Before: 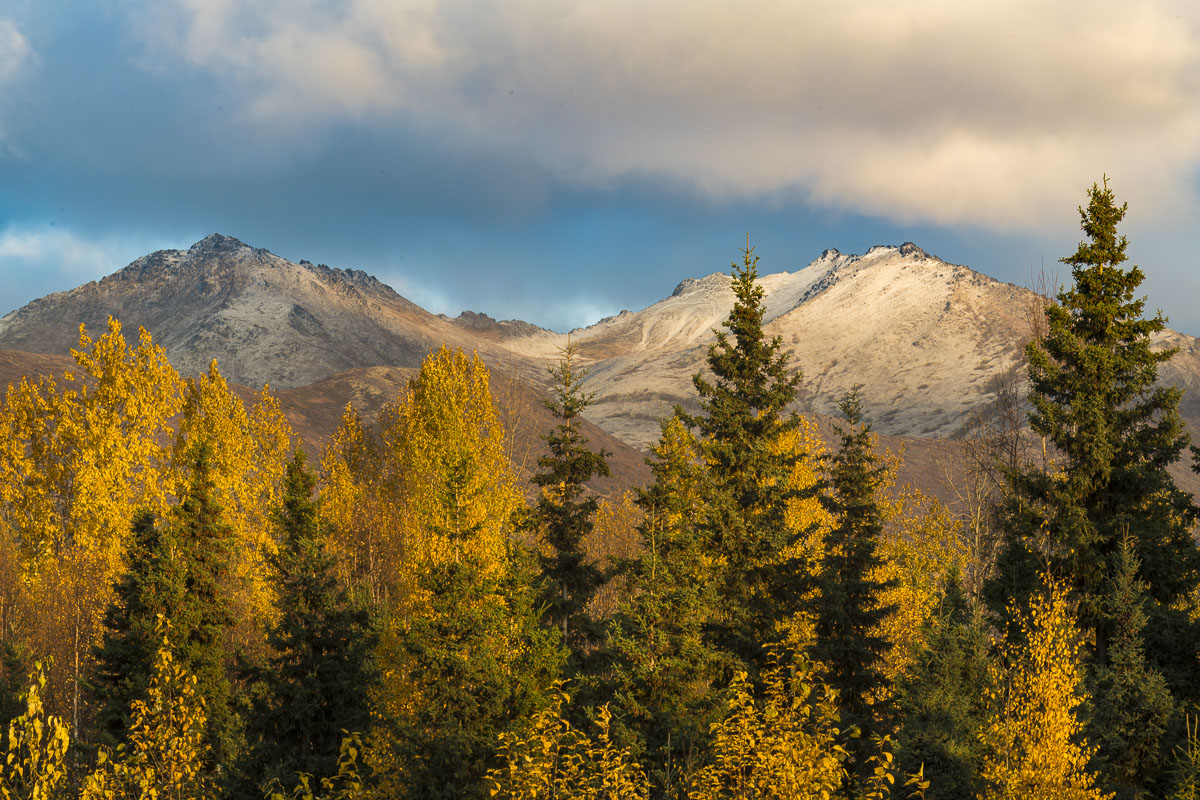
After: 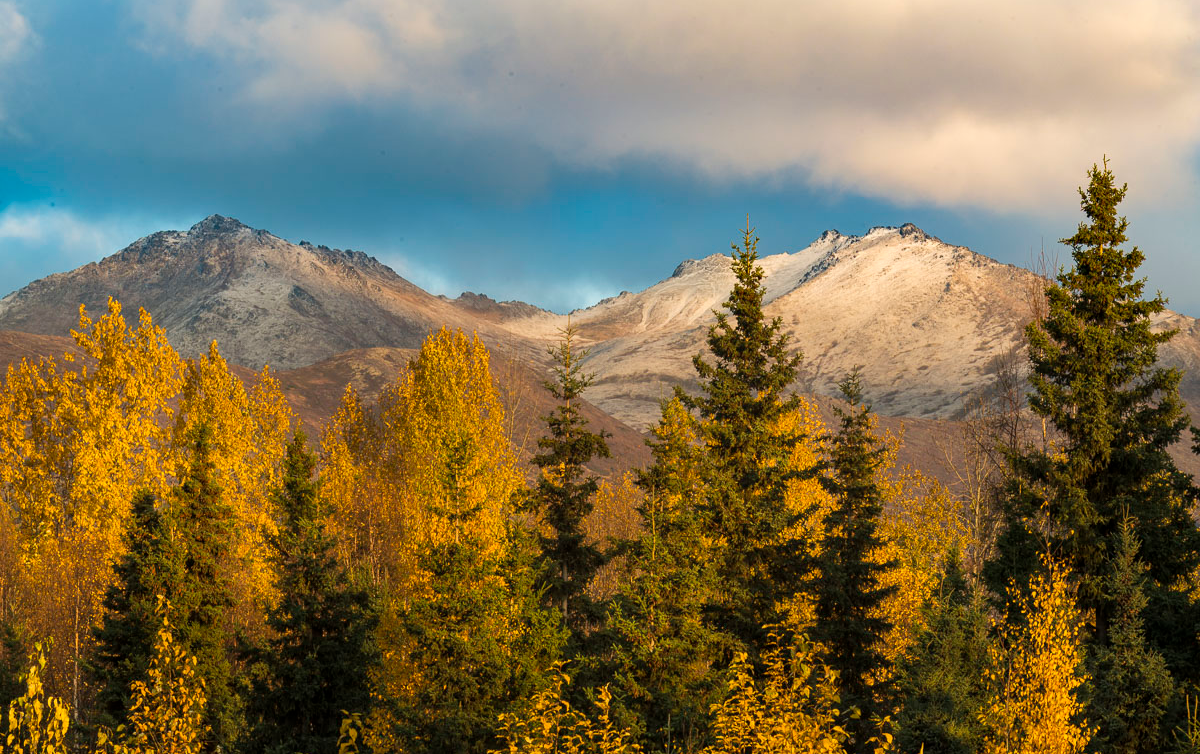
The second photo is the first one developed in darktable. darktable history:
crop and rotate: top 2.455%, bottom 3.246%
